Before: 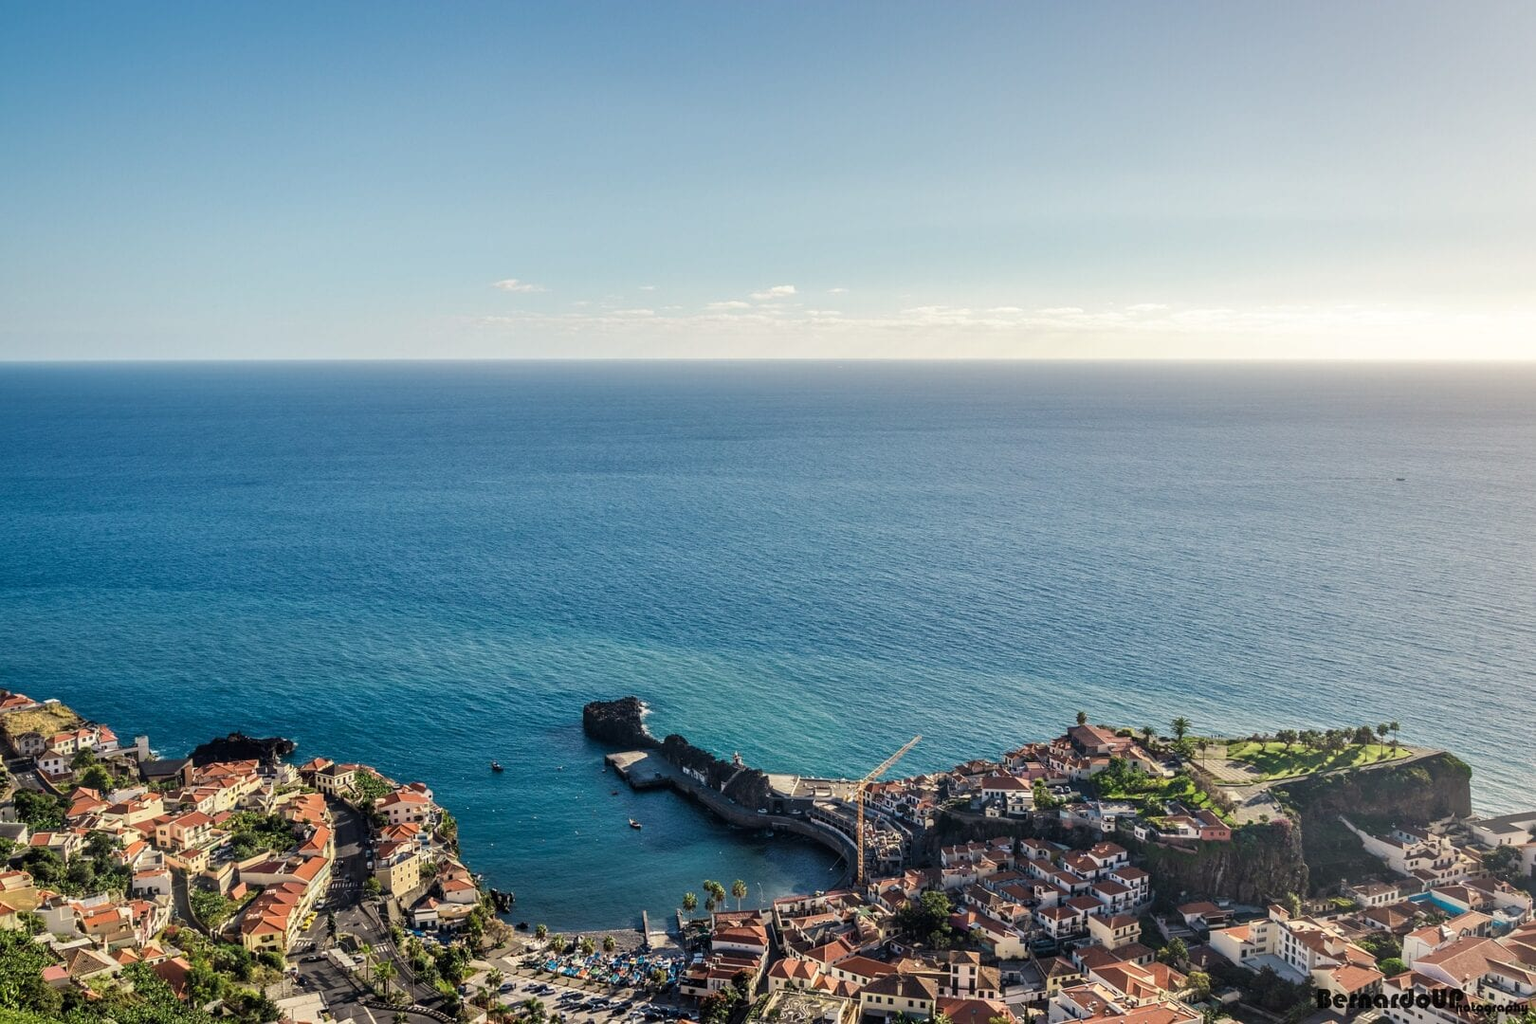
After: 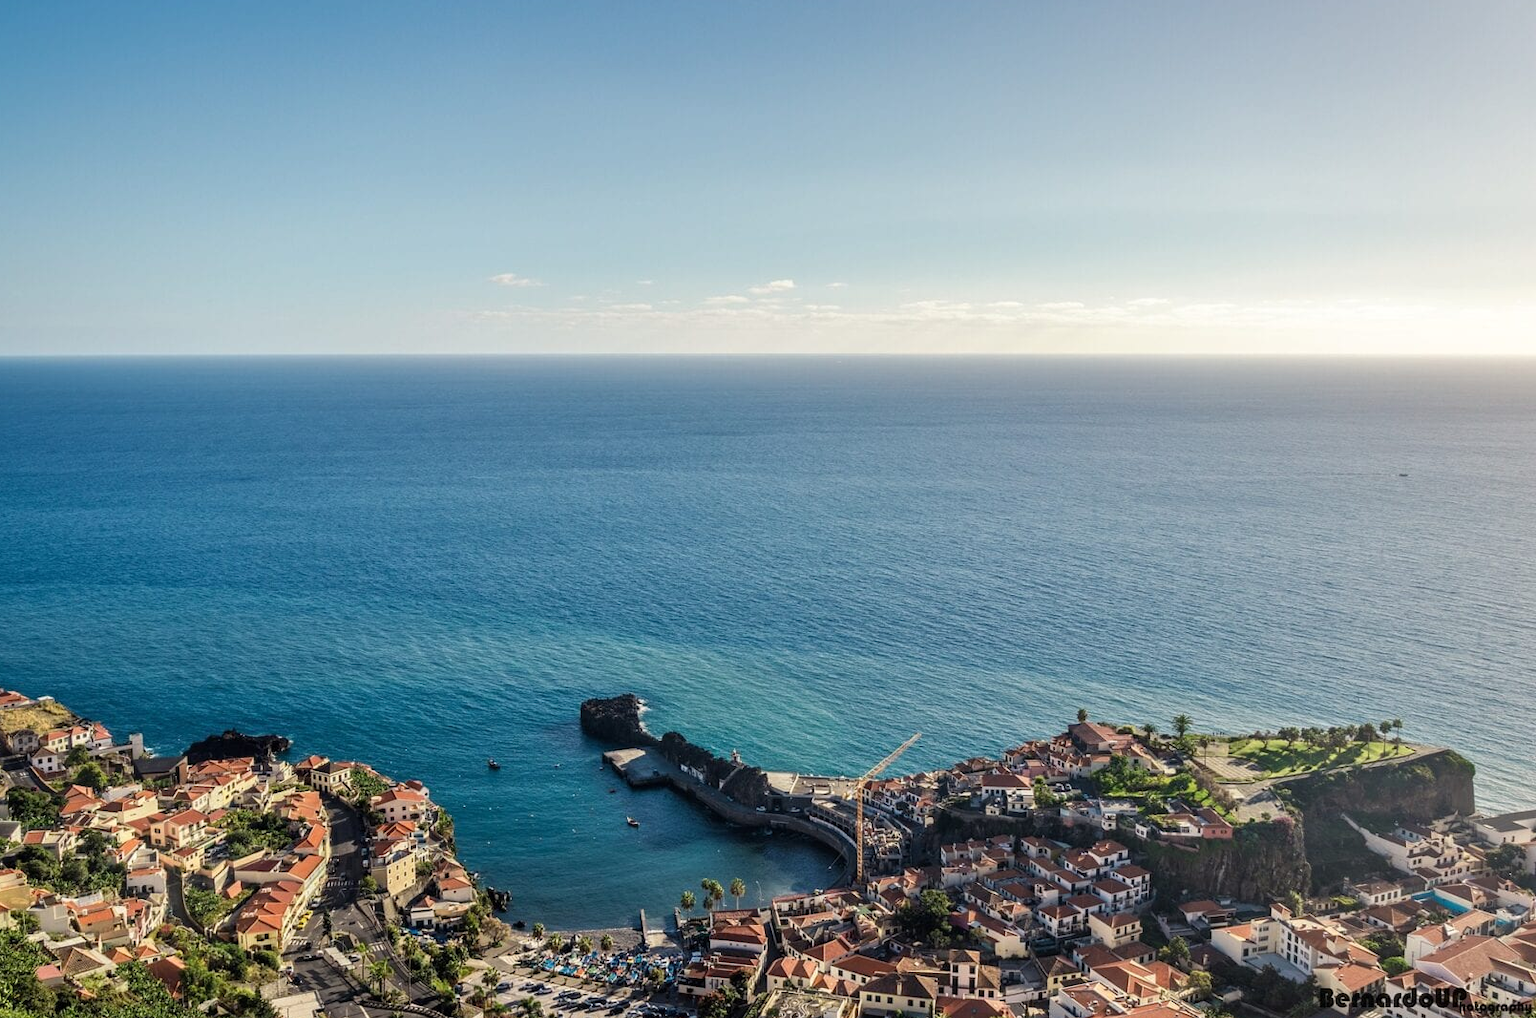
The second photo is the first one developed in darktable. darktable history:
crop: left 0.435%, top 0.761%, right 0.201%, bottom 0.356%
